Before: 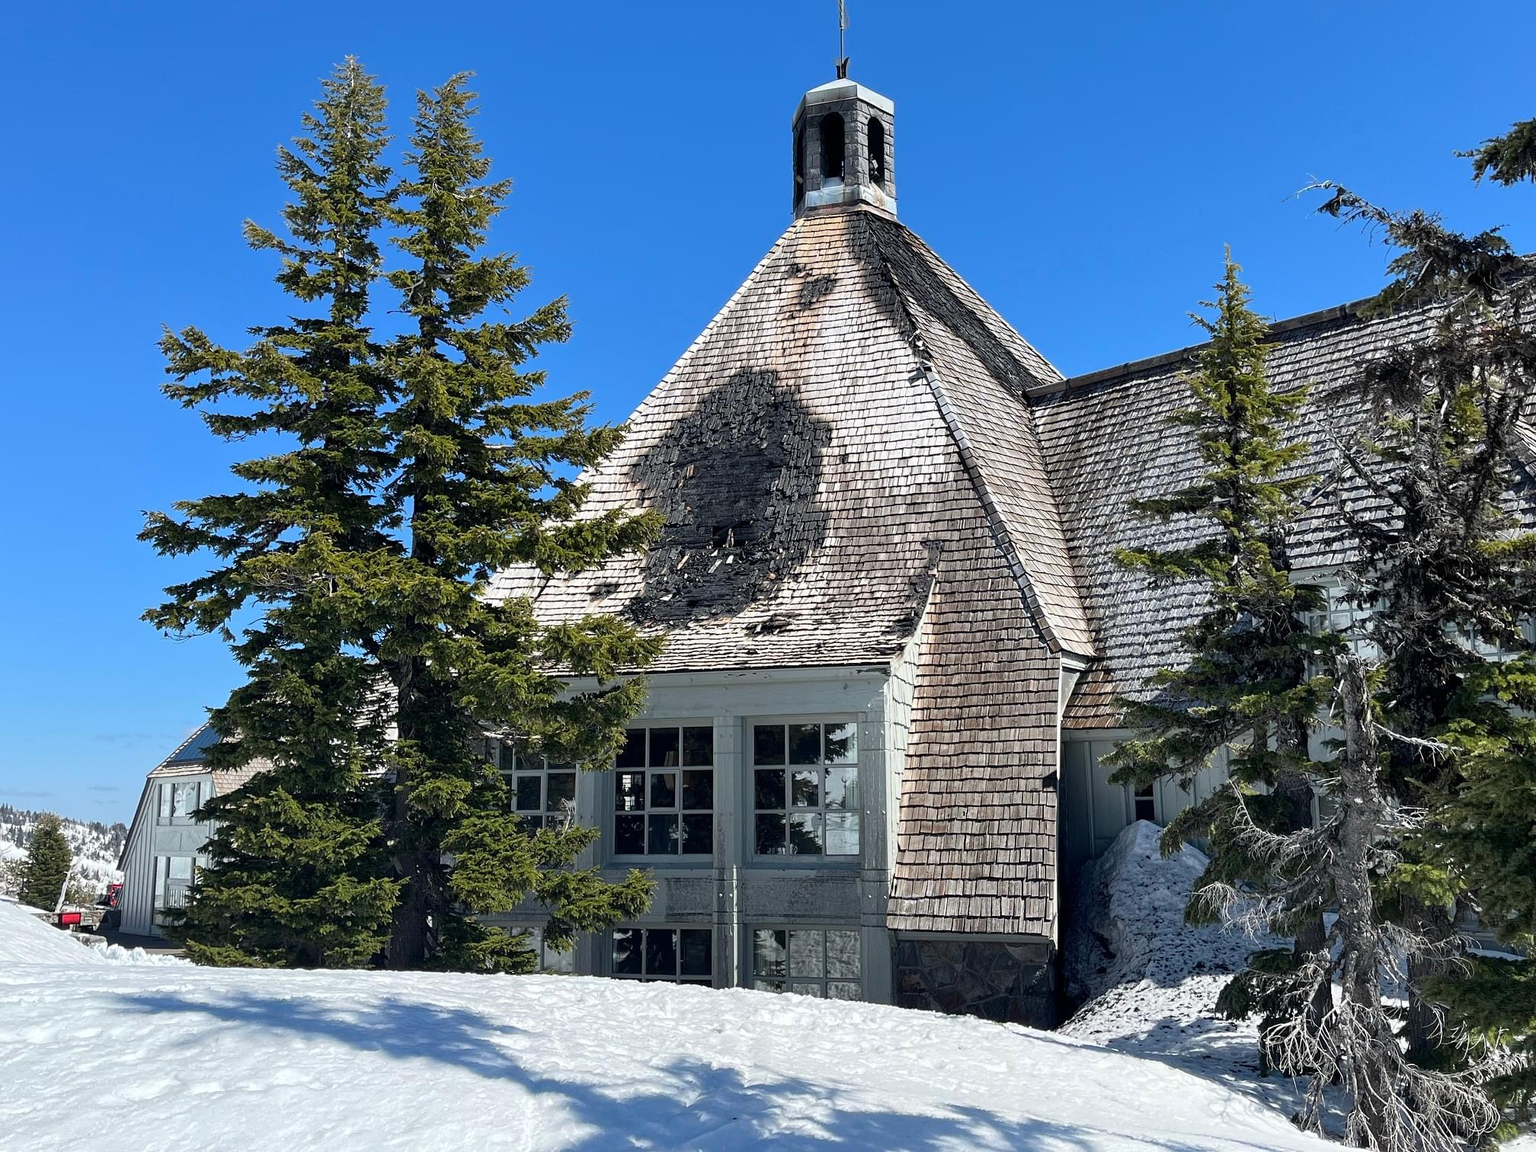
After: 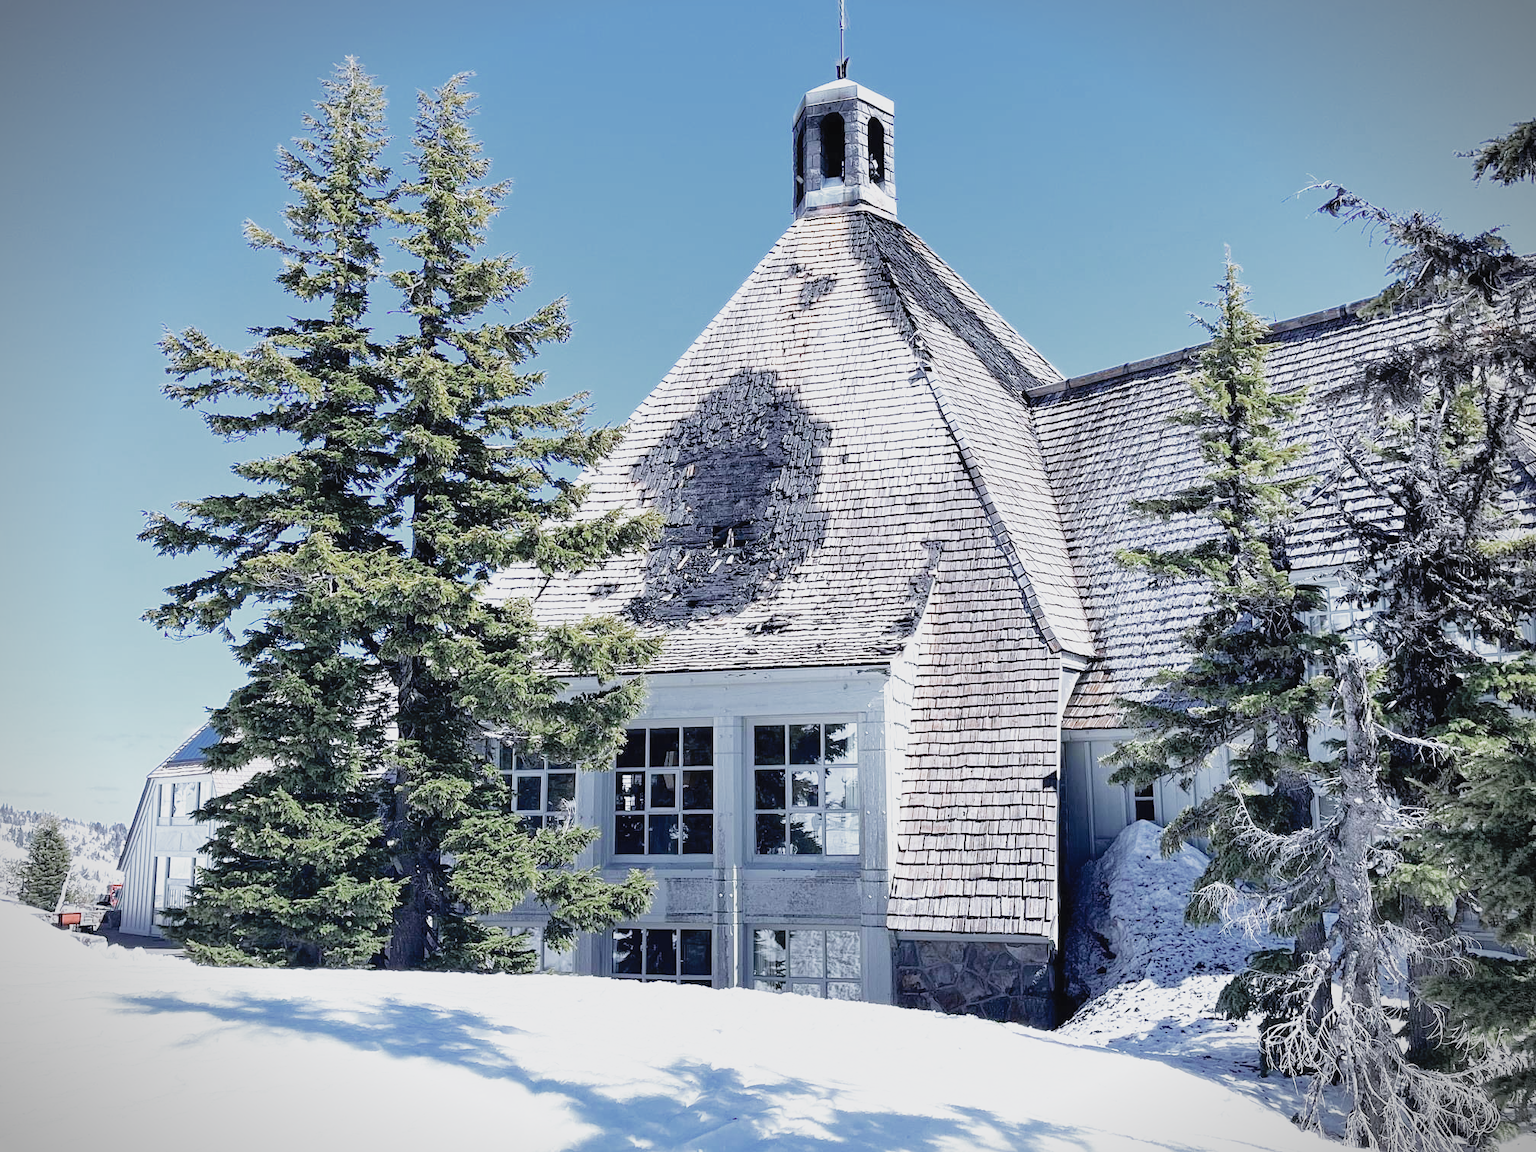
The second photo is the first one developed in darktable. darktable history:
color calibration: illuminant custom, x 0.373, y 0.388, temperature 4248.55 K
tone curve: curves: ch0 [(0, 0) (0.004, 0.008) (0.077, 0.156) (0.169, 0.29) (0.774, 0.774) (0.988, 0.926)], preserve colors none
color zones: curves: ch0 [(0, 0.5) (0.125, 0.4) (0.25, 0.5) (0.375, 0.4) (0.5, 0.4) (0.625, 0.35) (0.75, 0.35) (0.875, 0.5)]; ch1 [(0, 0.35) (0.125, 0.45) (0.25, 0.35) (0.375, 0.35) (0.5, 0.35) (0.625, 0.35) (0.75, 0.45) (0.875, 0.35)]; ch2 [(0, 0.6) (0.125, 0.5) (0.25, 0.5) (0.375, 0.6) (0.5, 0.6) (0.625, 0.5) (0.75, 0.5) (0.875, 0.5)]
vignetting: fall-off start 89.43%, fall-off radius 43.23%, width/height ratio 1.163
contrast brightness saturation: brightness 0.142
base curve: curves: ch0 [(0, 0) (0.007, 0.004) (0.027, 0.03) (0.046, 0.07) (0.207, 0.54) (0.442, 0.872) (0.673, 0.972) (1, 1)], preserve colors none
exposure: exposure -0.062 EV, compensate exposure bias true, compensate highlight preservation false
